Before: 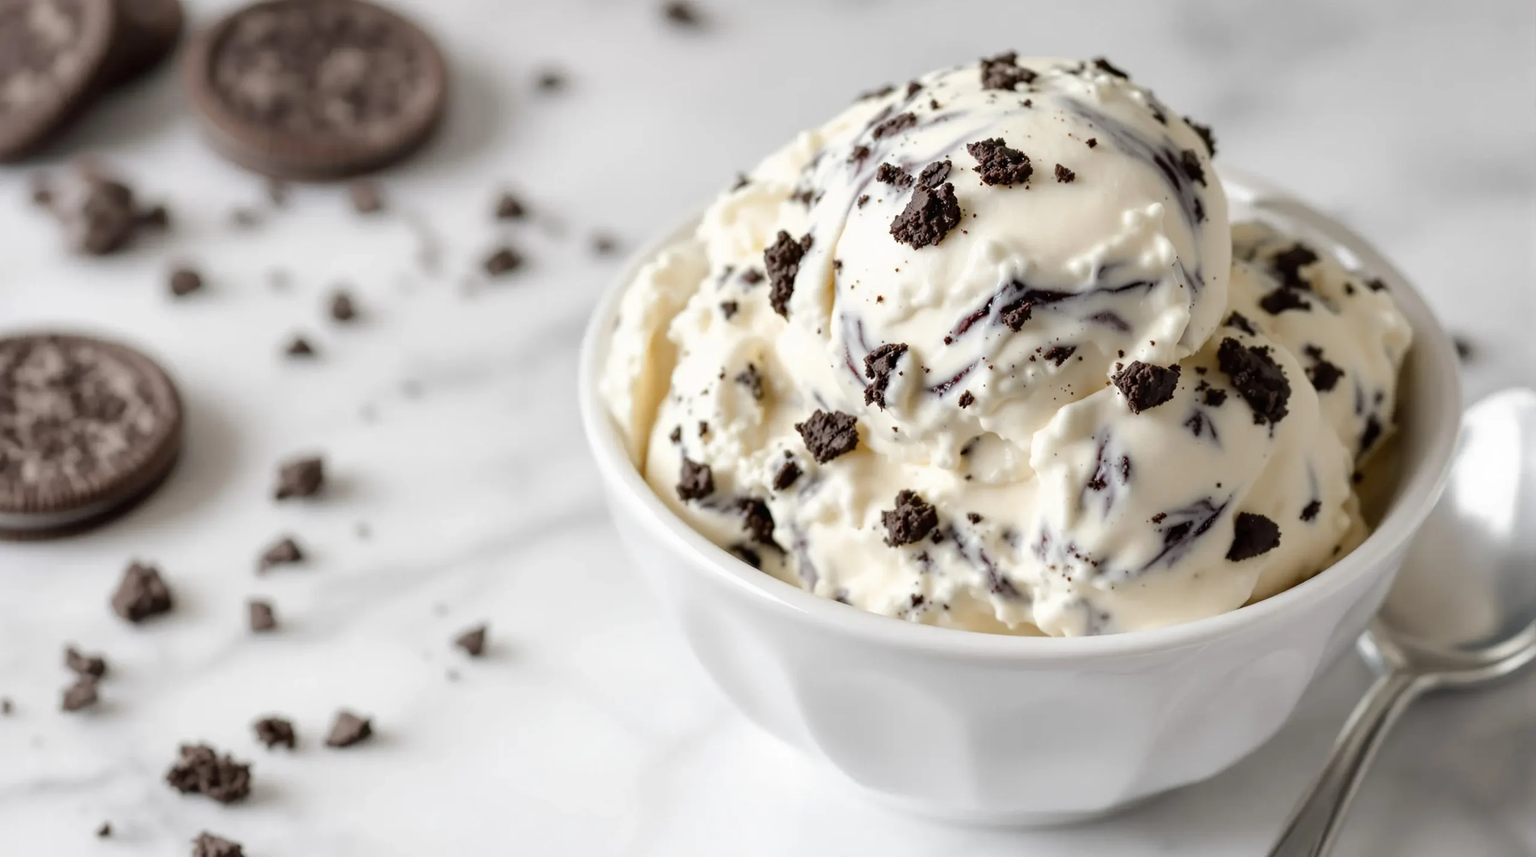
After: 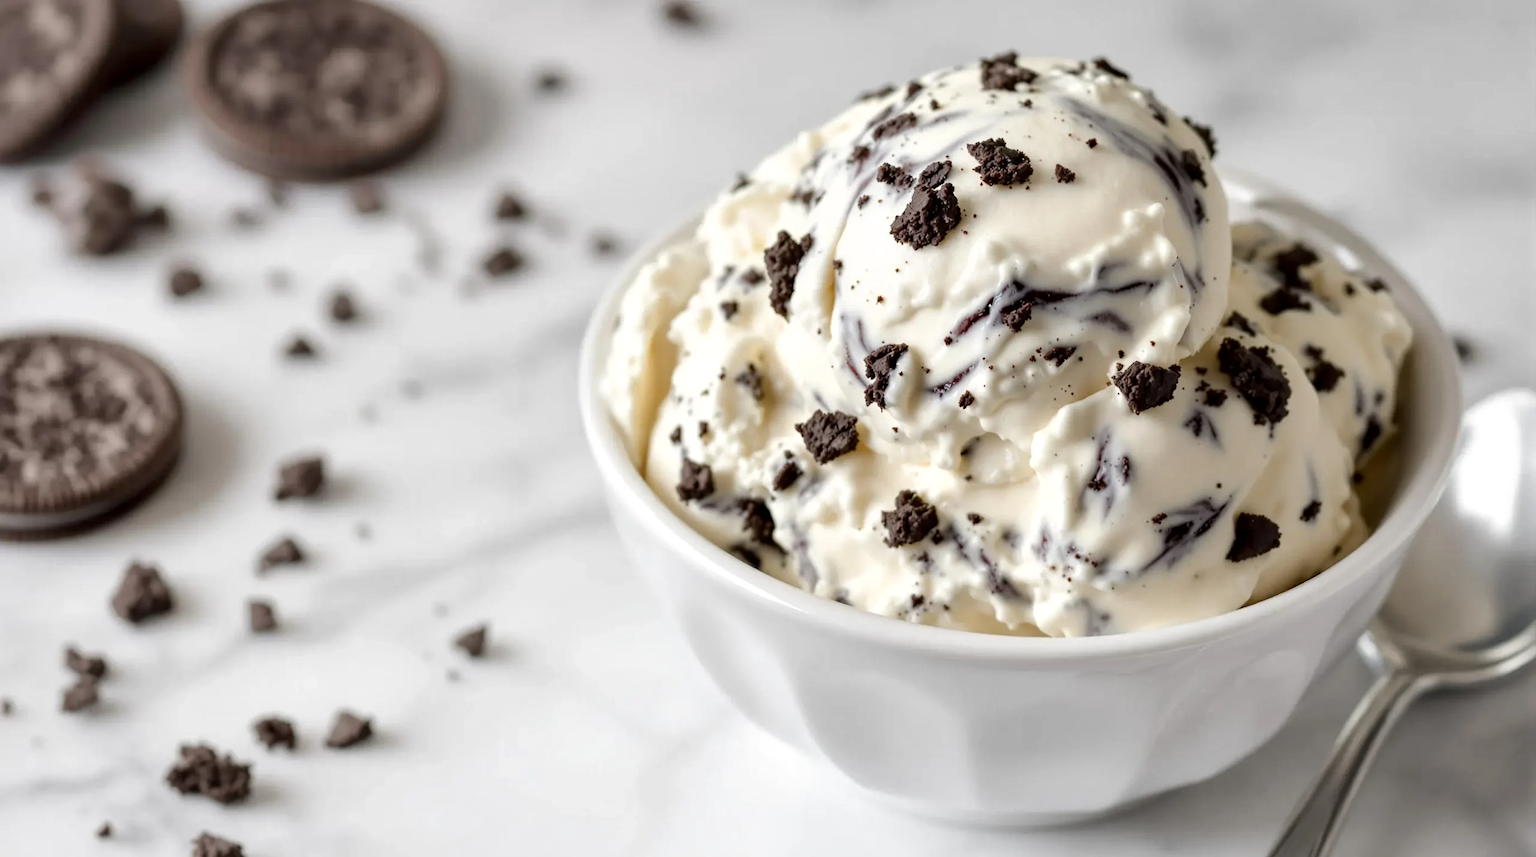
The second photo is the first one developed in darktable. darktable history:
local contrast: mode bilateral grid, contrast 26, coarseness 51, detail 122%, midtone range 0.2
